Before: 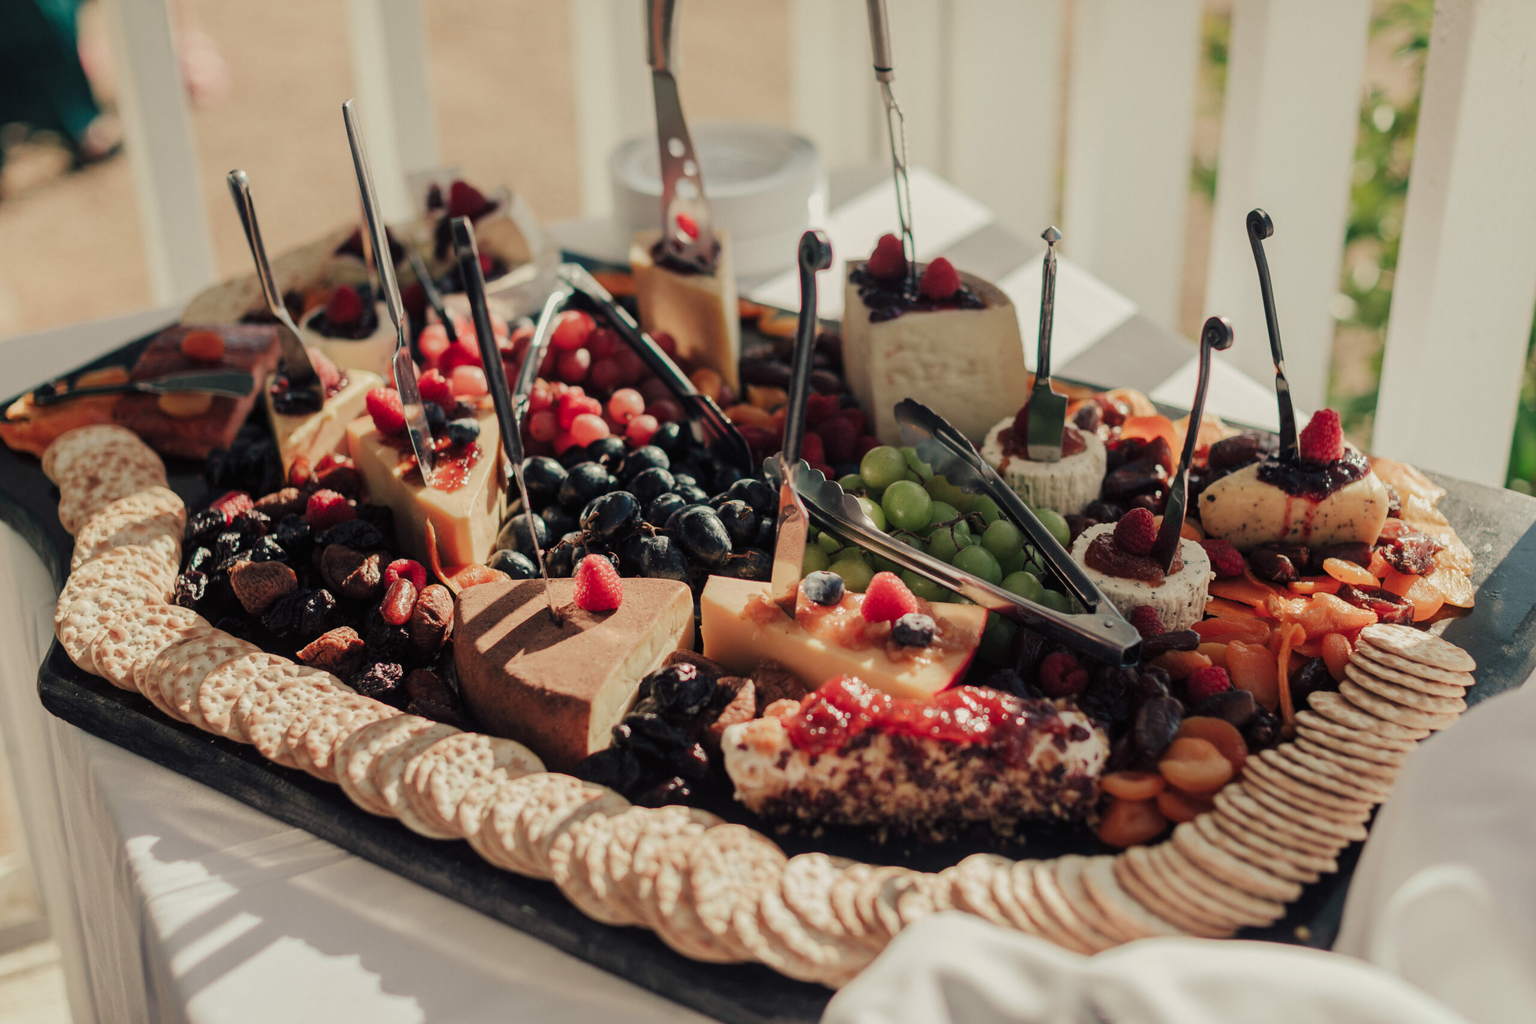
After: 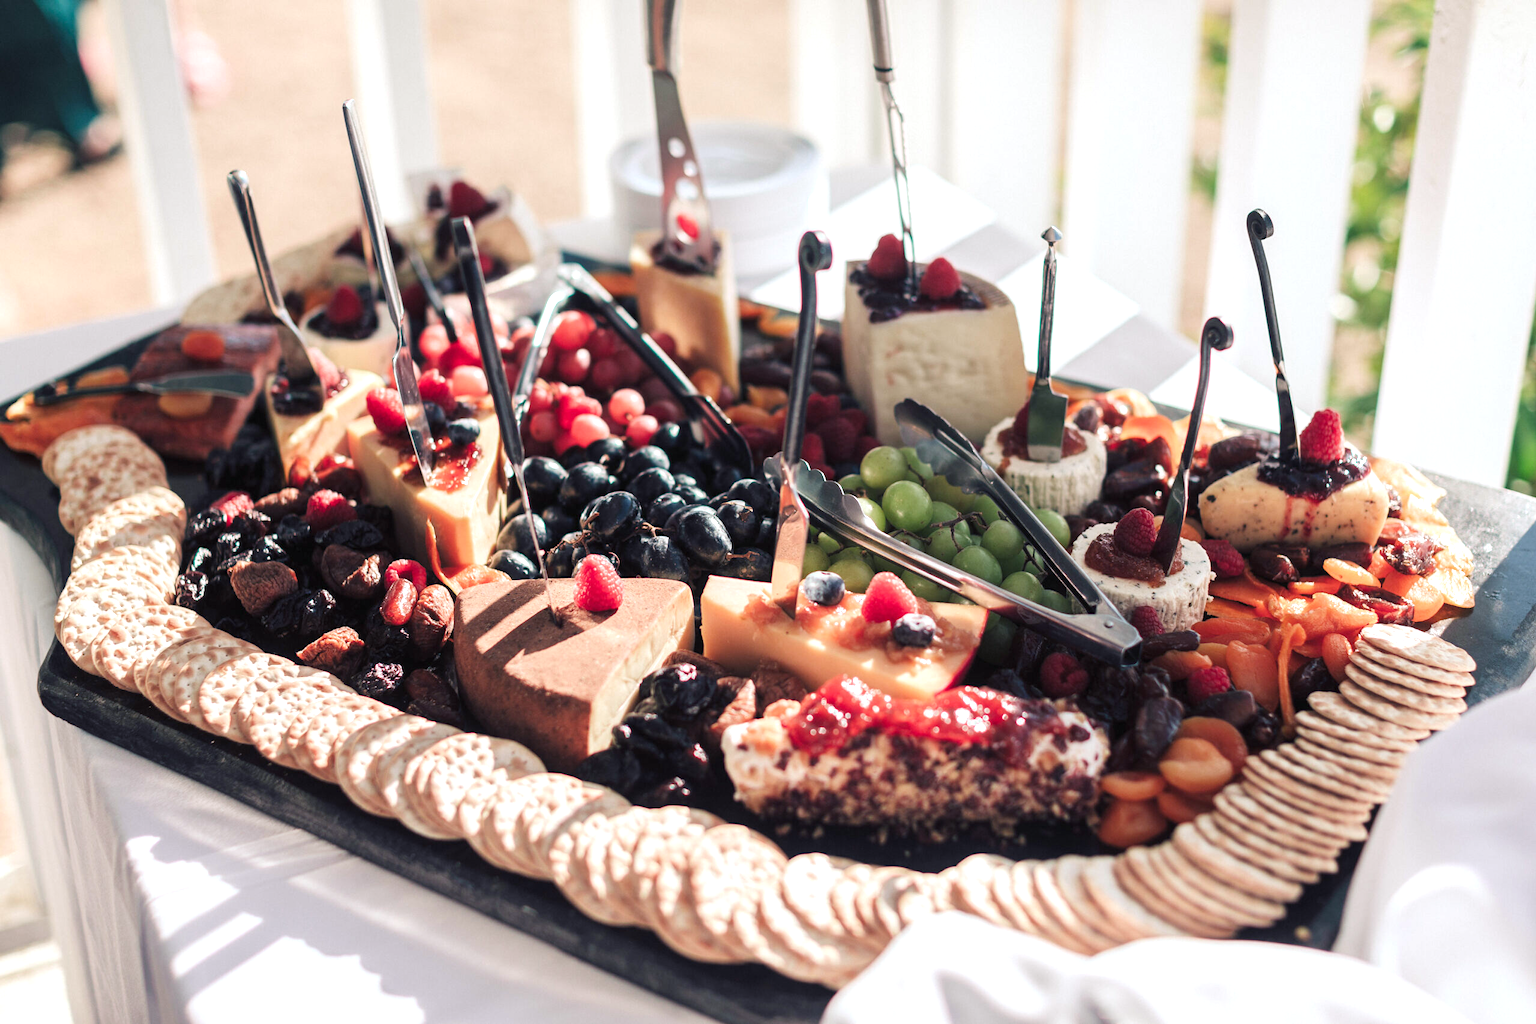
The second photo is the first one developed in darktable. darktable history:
white balance: red 0.967, blue 1.119, emerald 0.756
exposure: exposure 0.921 EV, compensate highlight preservation false
